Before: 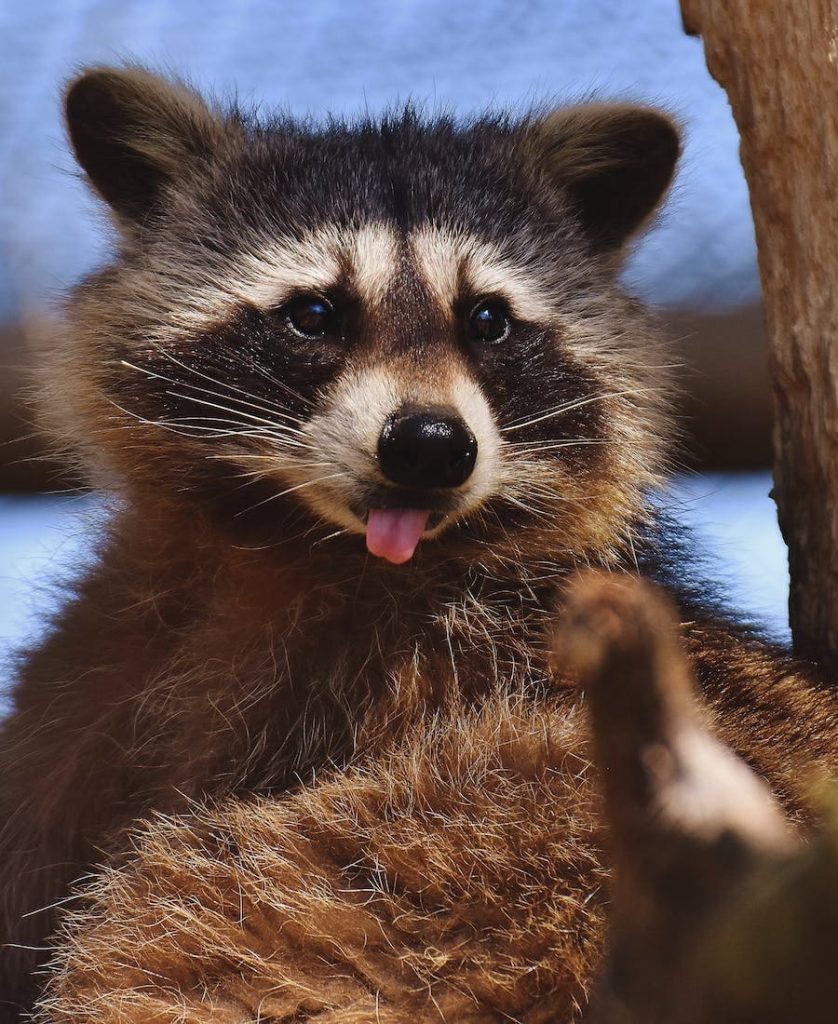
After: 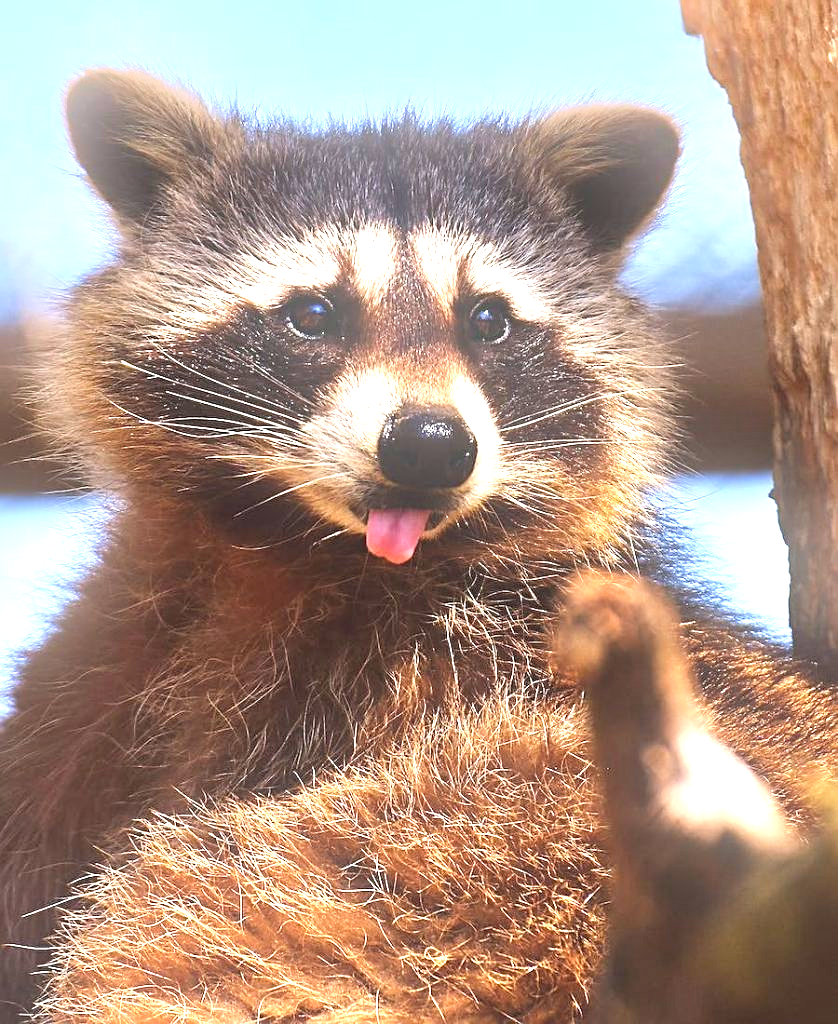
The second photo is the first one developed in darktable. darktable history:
sharpen: on, module defaults
bloom: size 13.65%, threshold 98.39%, strength 4.82%
exposure: black level correction 0, exposure 1.7 EV, compensate exposure bias true, compensate highlight preservation false
